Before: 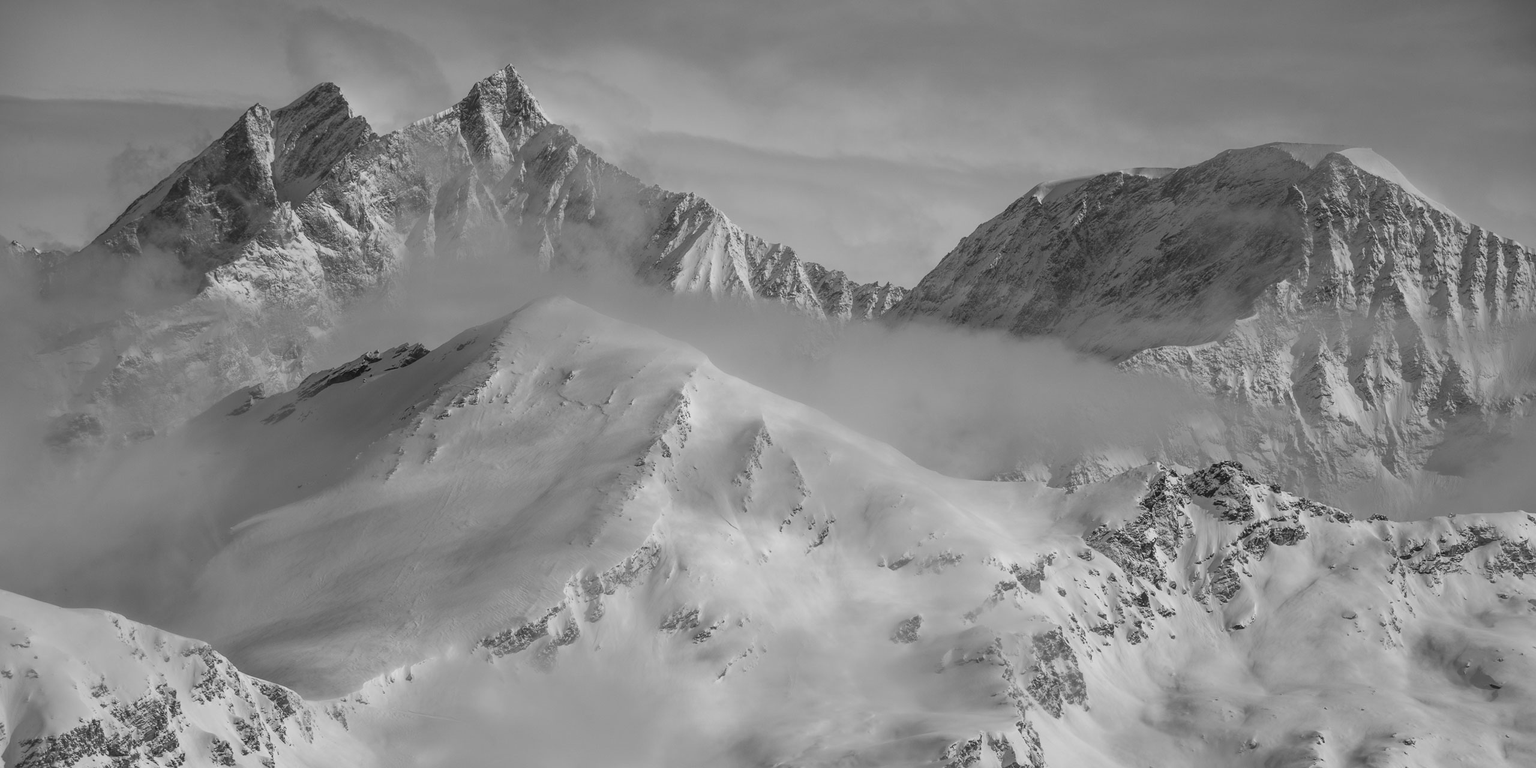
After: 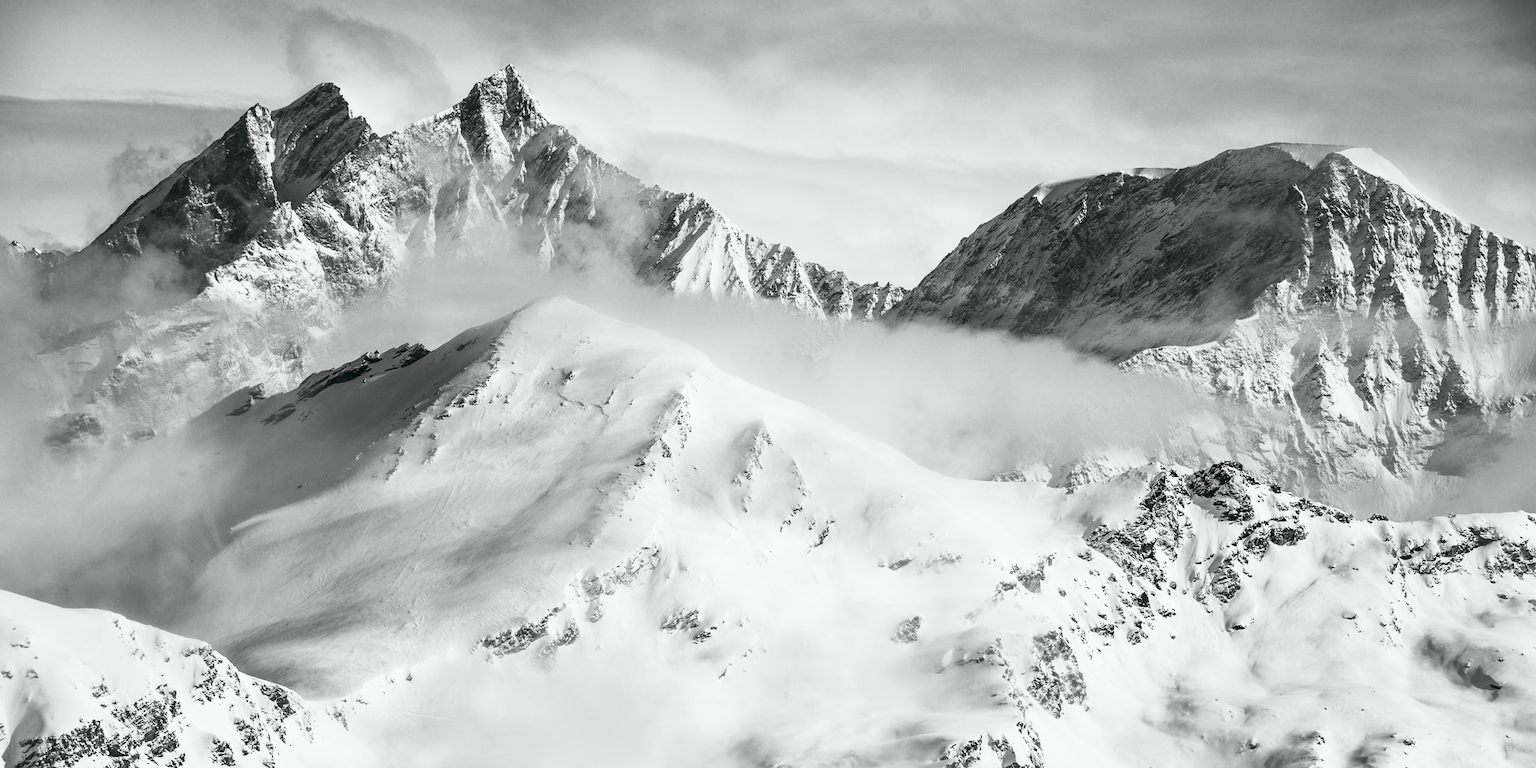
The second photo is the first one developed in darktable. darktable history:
contrast brightness saturation: contrast 0.631, brightness 0.323, saturation 0.136
color balance rgb: shadows lift › hue 86.26°, global offset › luminance -0.32%, global offset › chroma 0.117%, global offset › hue 162.69°, perceptual saturation grading › global saturation 16.712%, global vibrance 20%
color zones: curves: ch1 [(0.238, 0.163) (0.476, 0.2) (0.733, 0.322) (0.848, 0.134)], mix 26.11%
